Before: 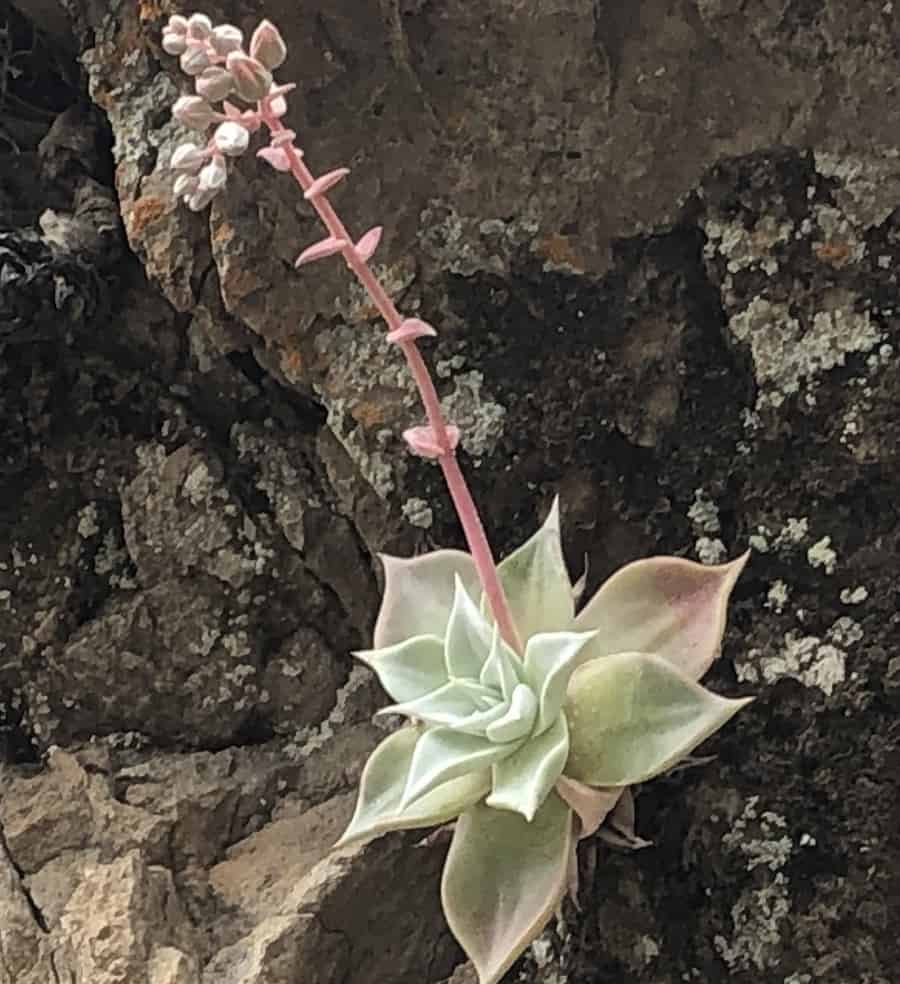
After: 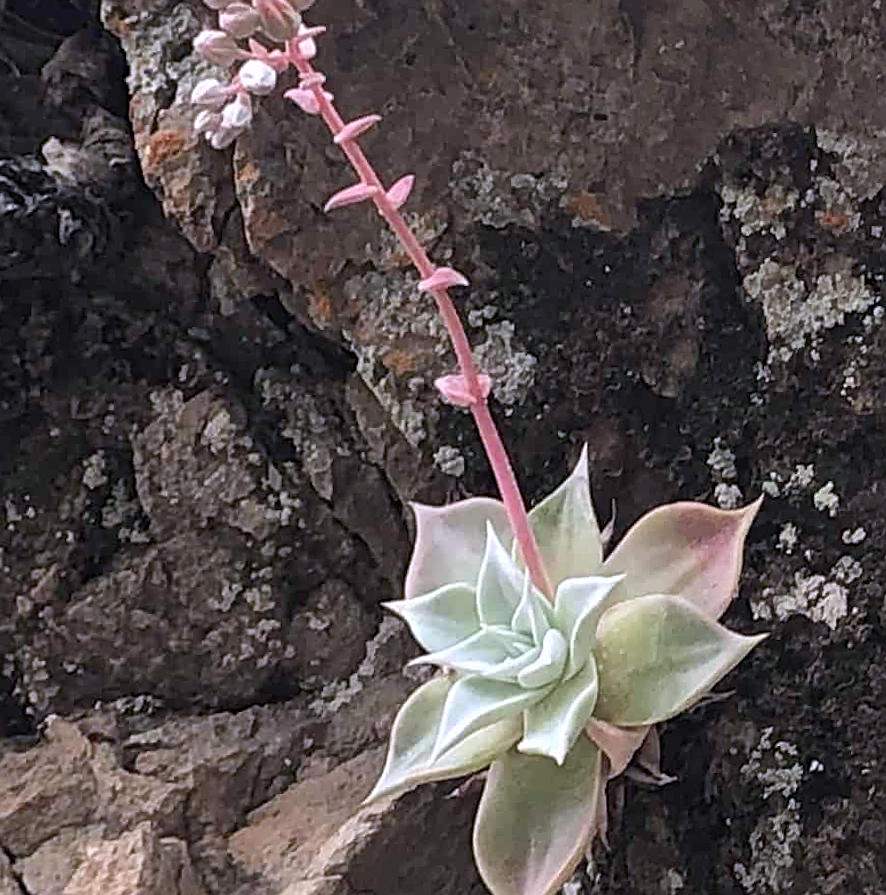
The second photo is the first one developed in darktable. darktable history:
color calibration: illuminant custom, x 0.363, y 0.385, temperature 4528.03 K
tone equalizer: on, module defaults
sharpen: on, module defaults
rotate and perspective: rotation -0.013°, lens shift (vertical) -0.027, lens shift (horizontal) 0.178, crop left 0.016, crop right 0.989, crop top 0.082, crop bottom 0.918
